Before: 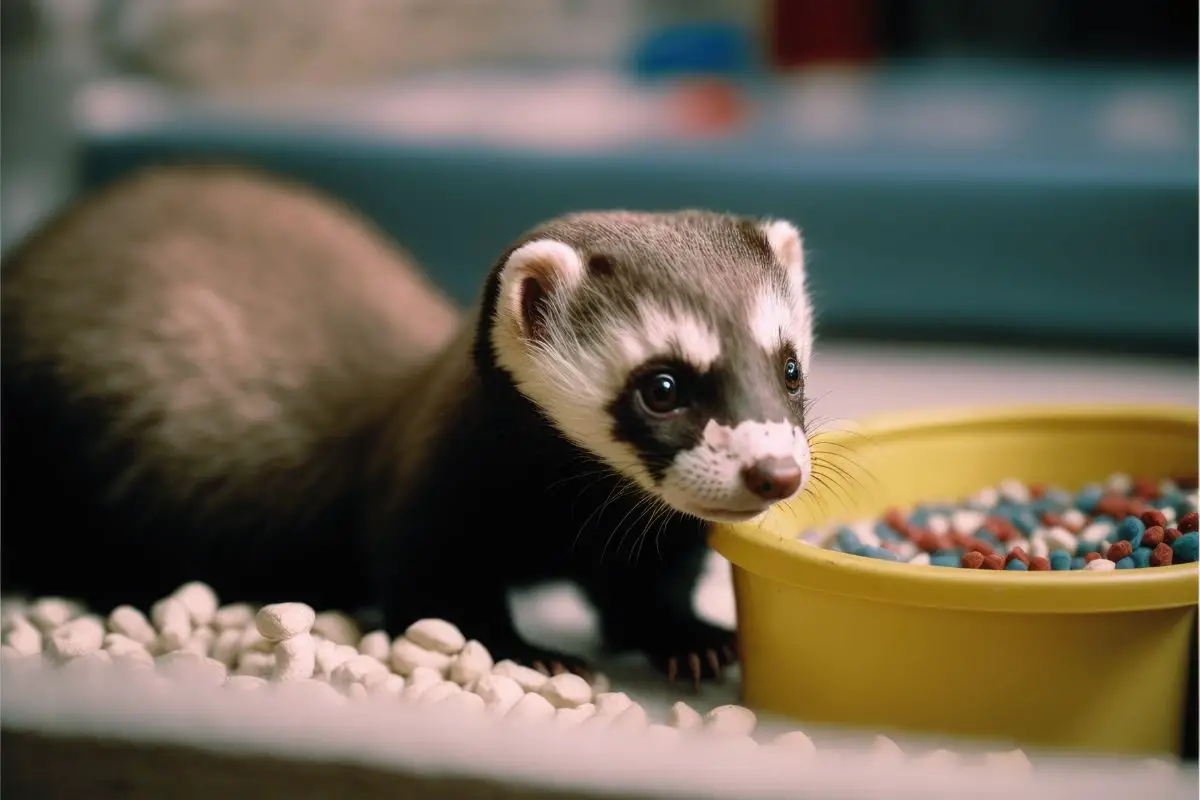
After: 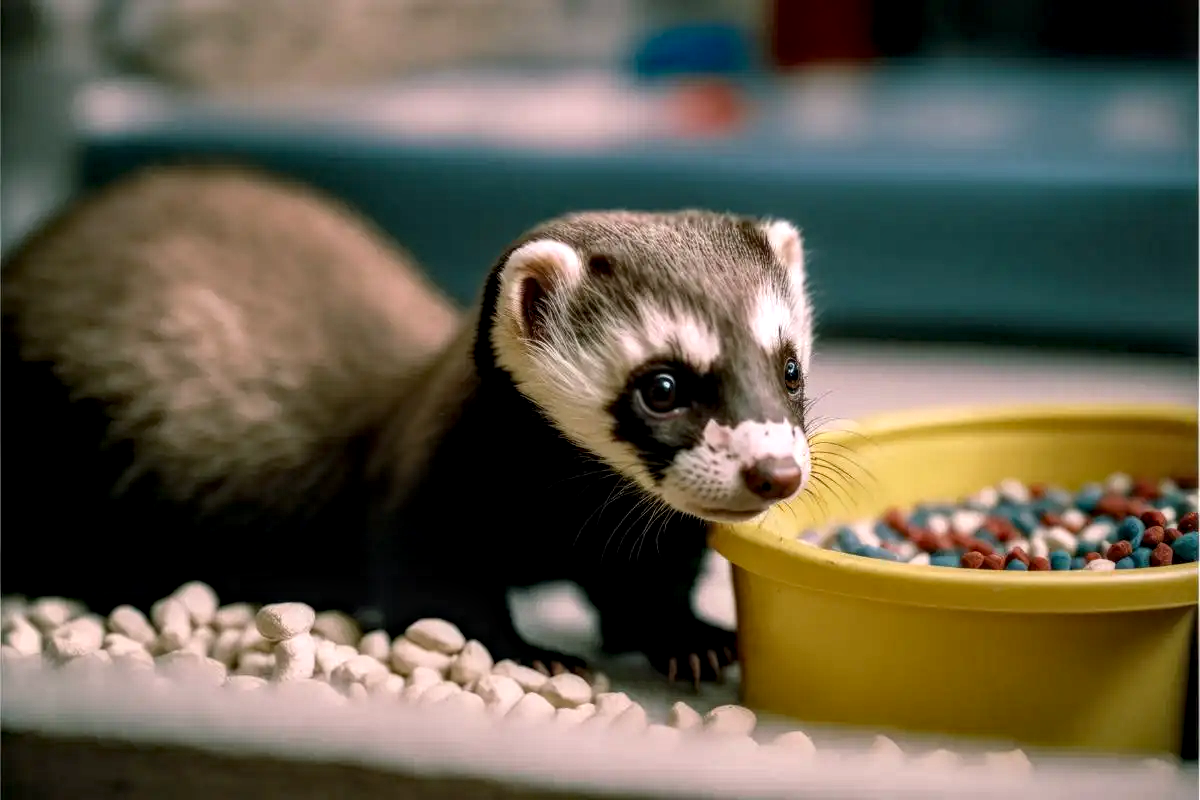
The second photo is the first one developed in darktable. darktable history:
haze removal: compatibility mode true, adaptive false
local contrast: detail 150%
